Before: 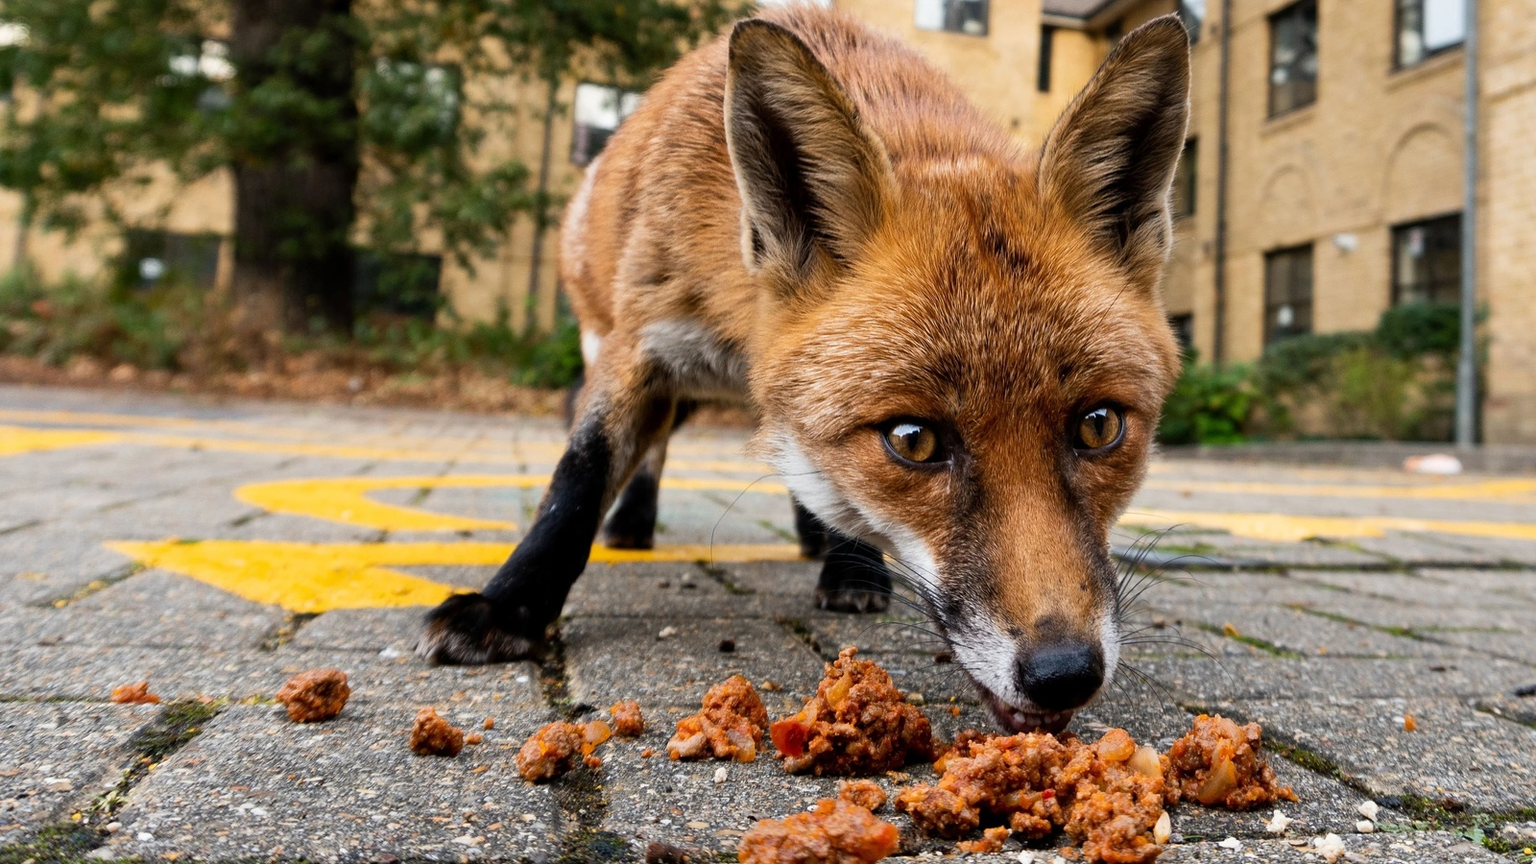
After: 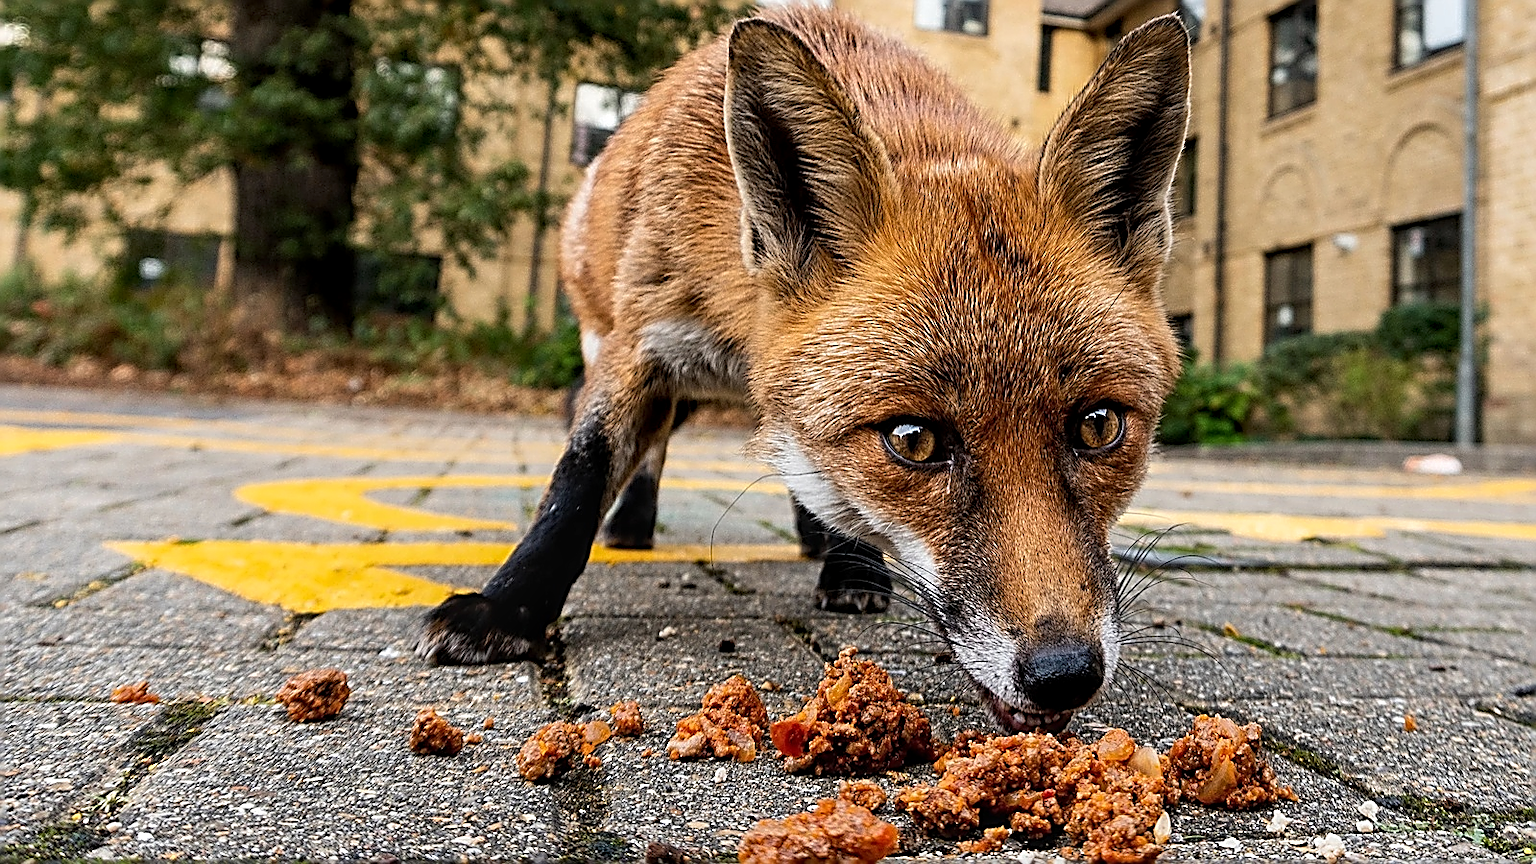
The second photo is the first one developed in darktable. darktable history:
sharpen: amount 1.86
local contrast: on, module defaults
